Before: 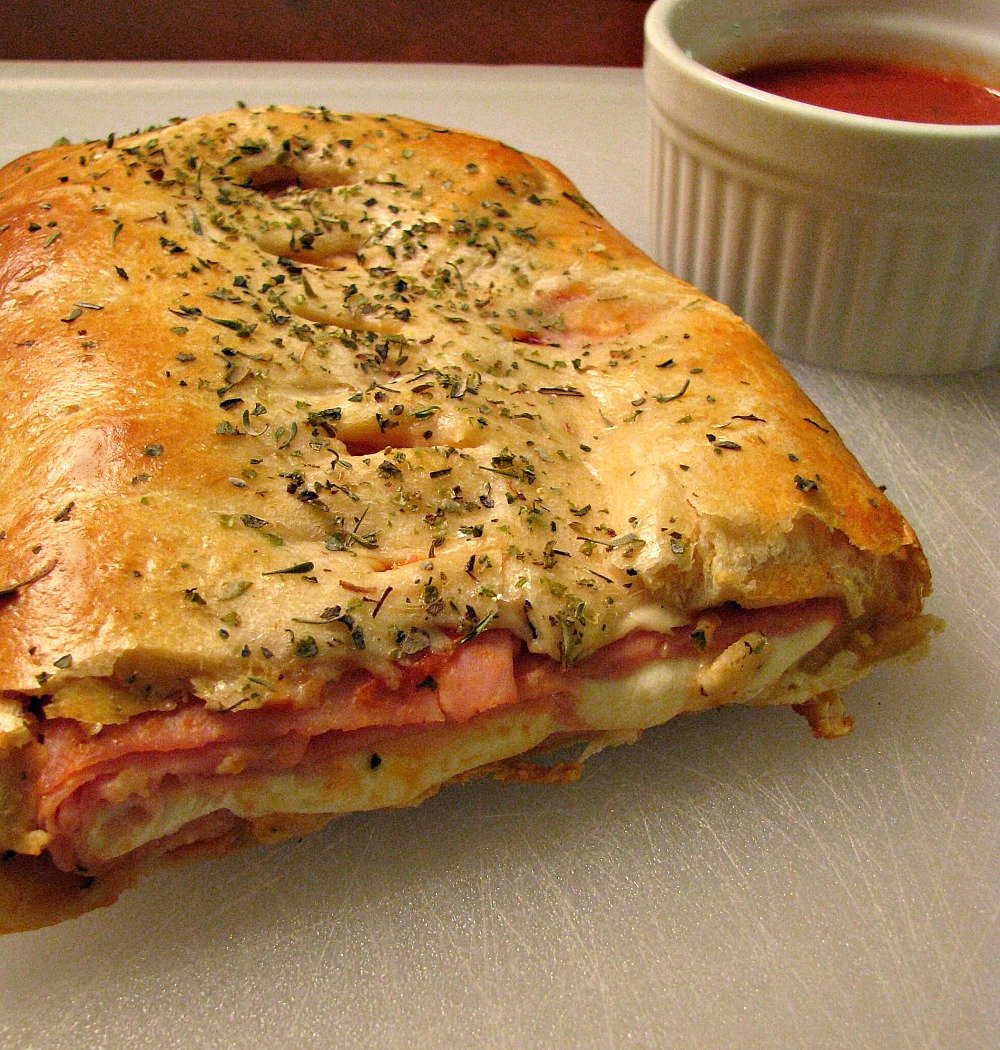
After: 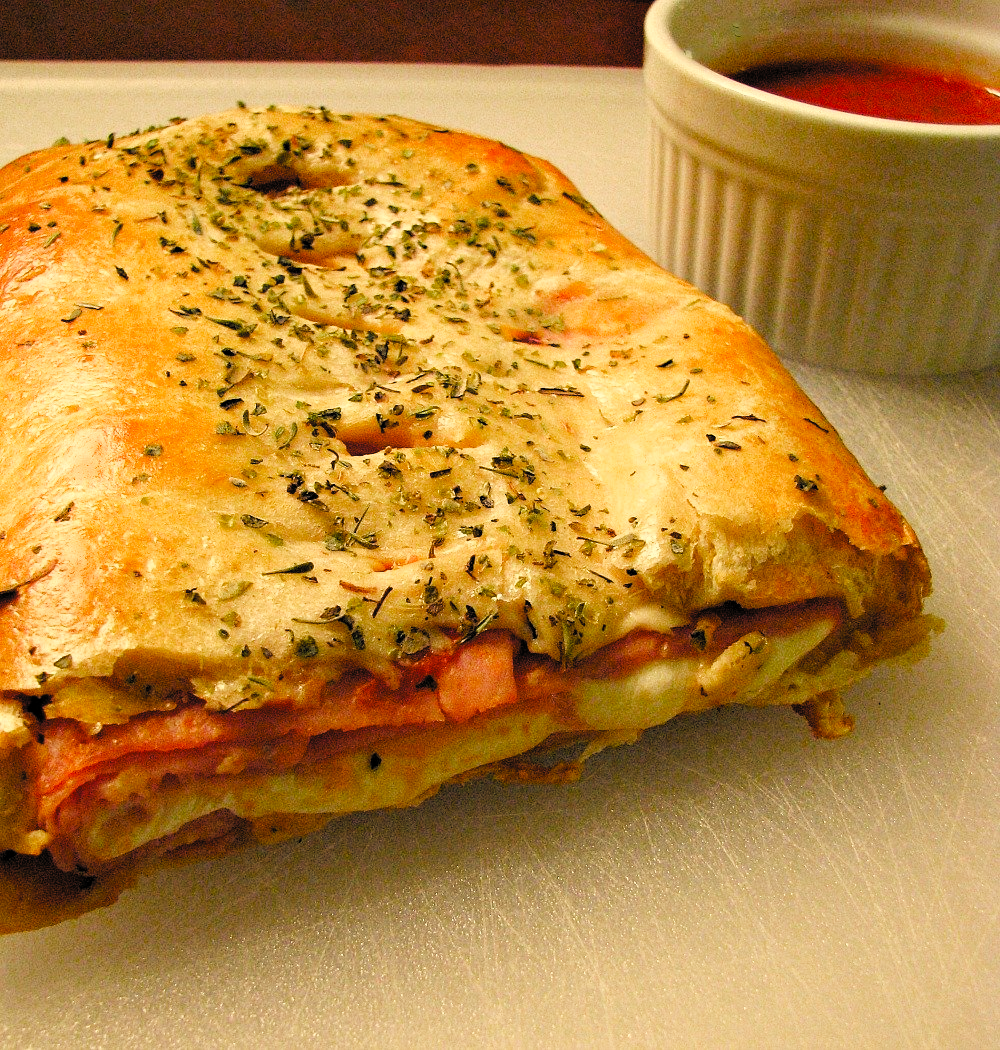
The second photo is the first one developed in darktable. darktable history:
filmic: grey point source 18, black point source -8.65, white point source 2.45, grey point target 18, white point target 100, output power 2.2, latitude stops 2, contrast 1.5, saturation 100, global saturation 100
shadows and highlights: shadows -40.15, highlights 62.88, soften with gaussian
contrast brightness saturation: contrast 0.07, brightness 0.08, saturation 0.18
color correction: highlights a* 2.72, highlights b* 22.8
